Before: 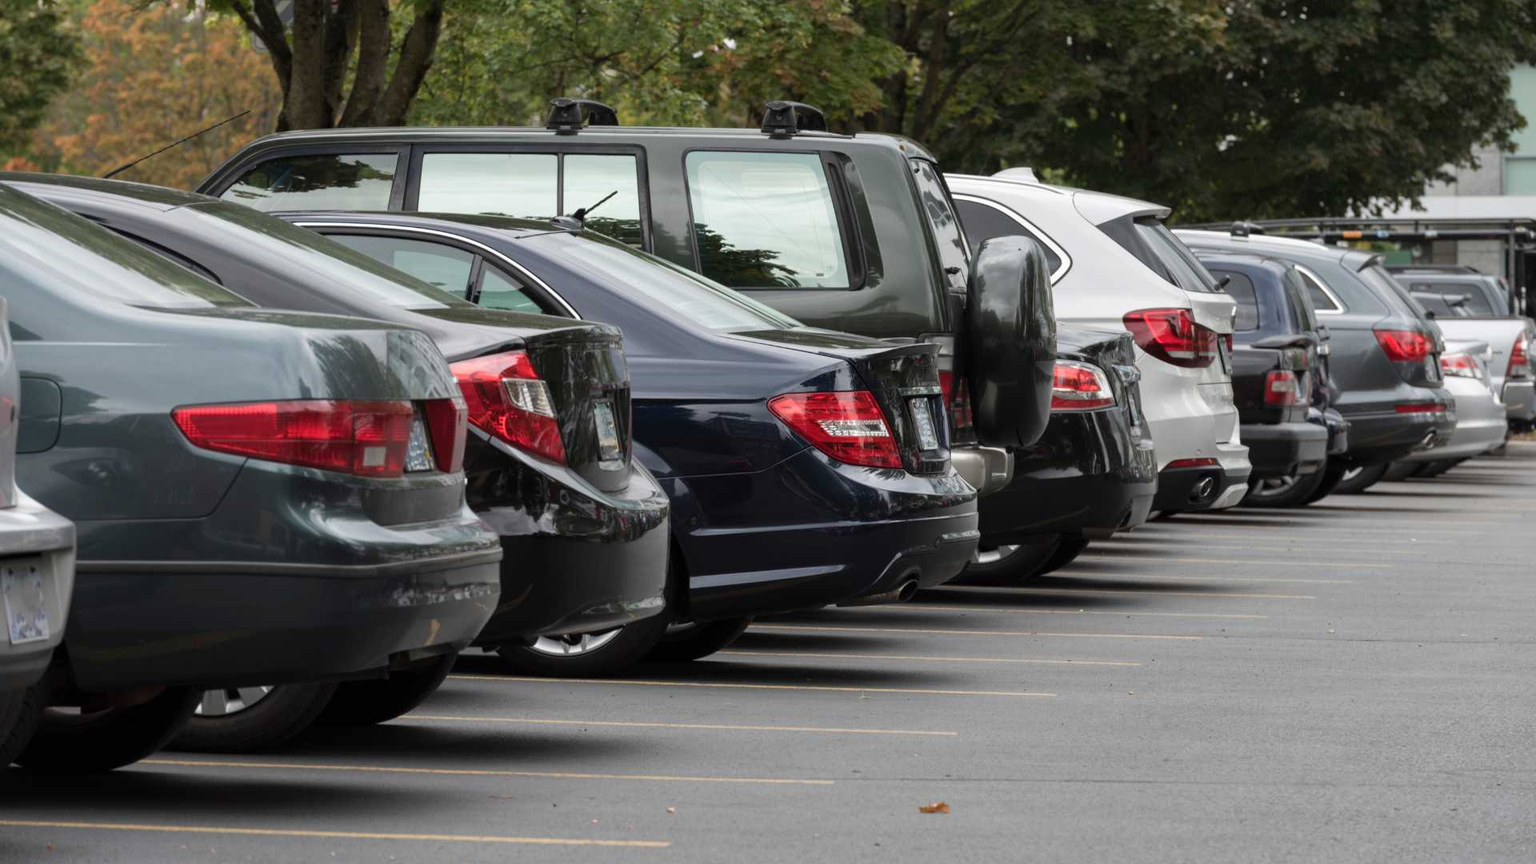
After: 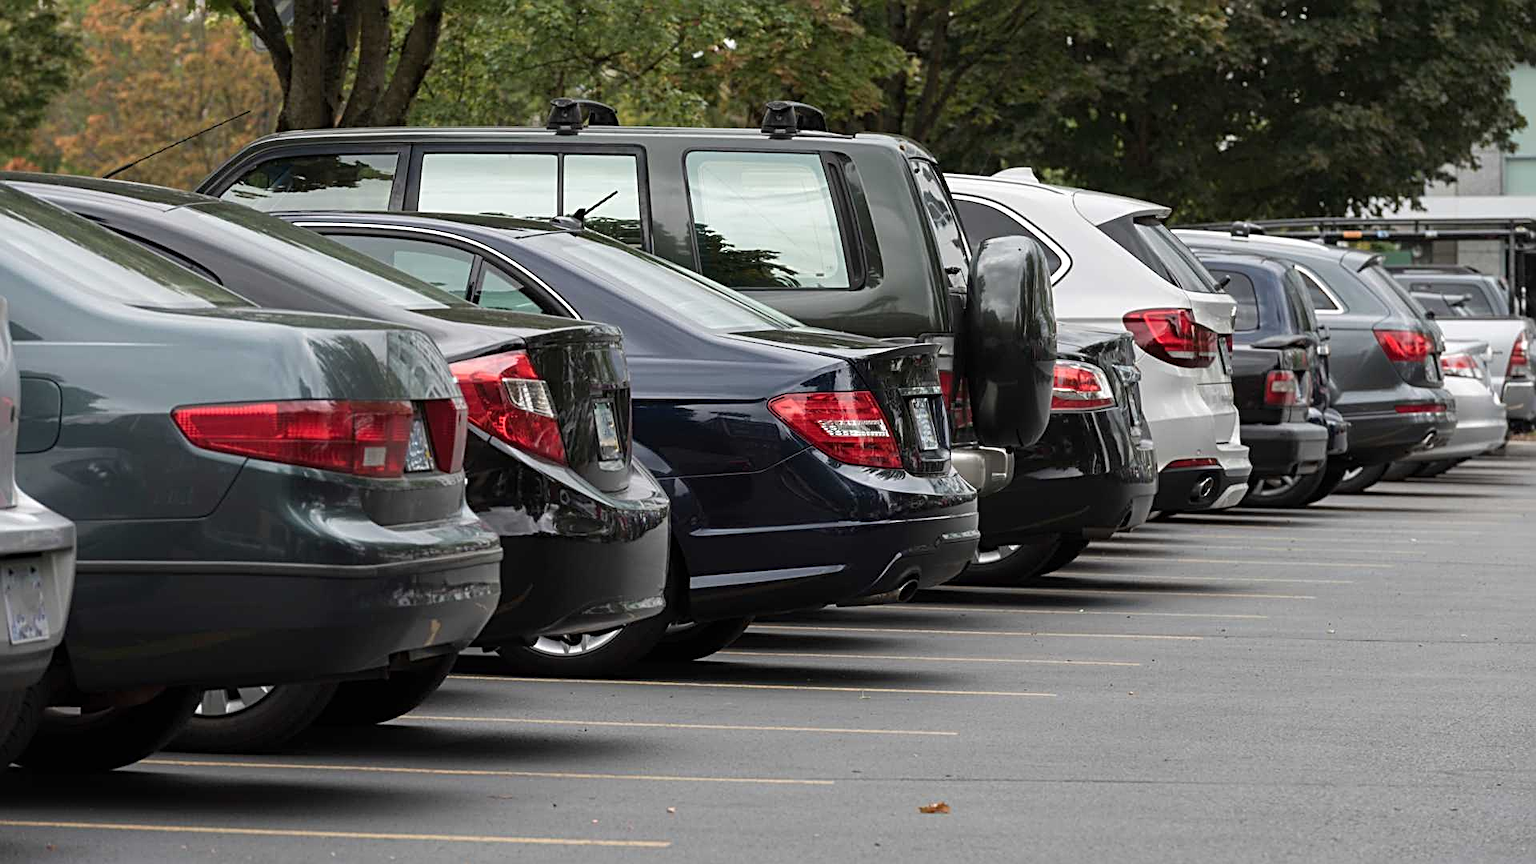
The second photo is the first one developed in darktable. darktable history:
sharpen: radius 2.708, amount 0.667
exposure: compensate highlight preservation false
